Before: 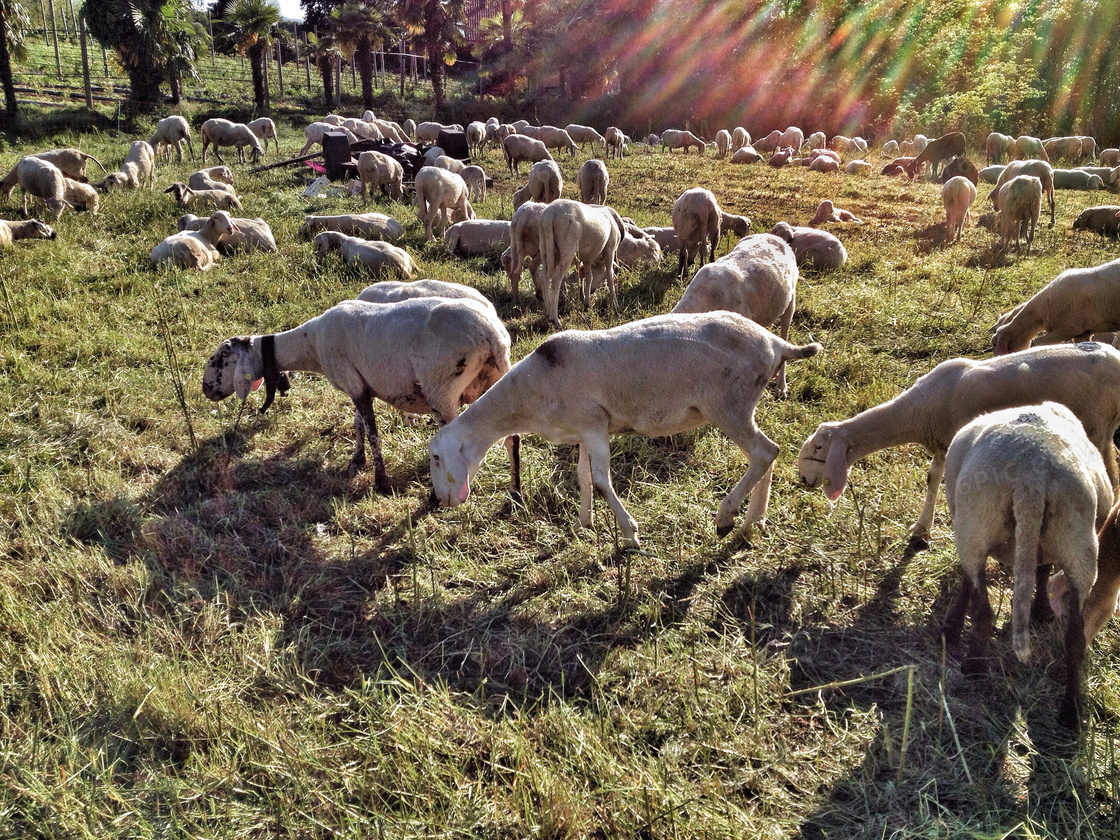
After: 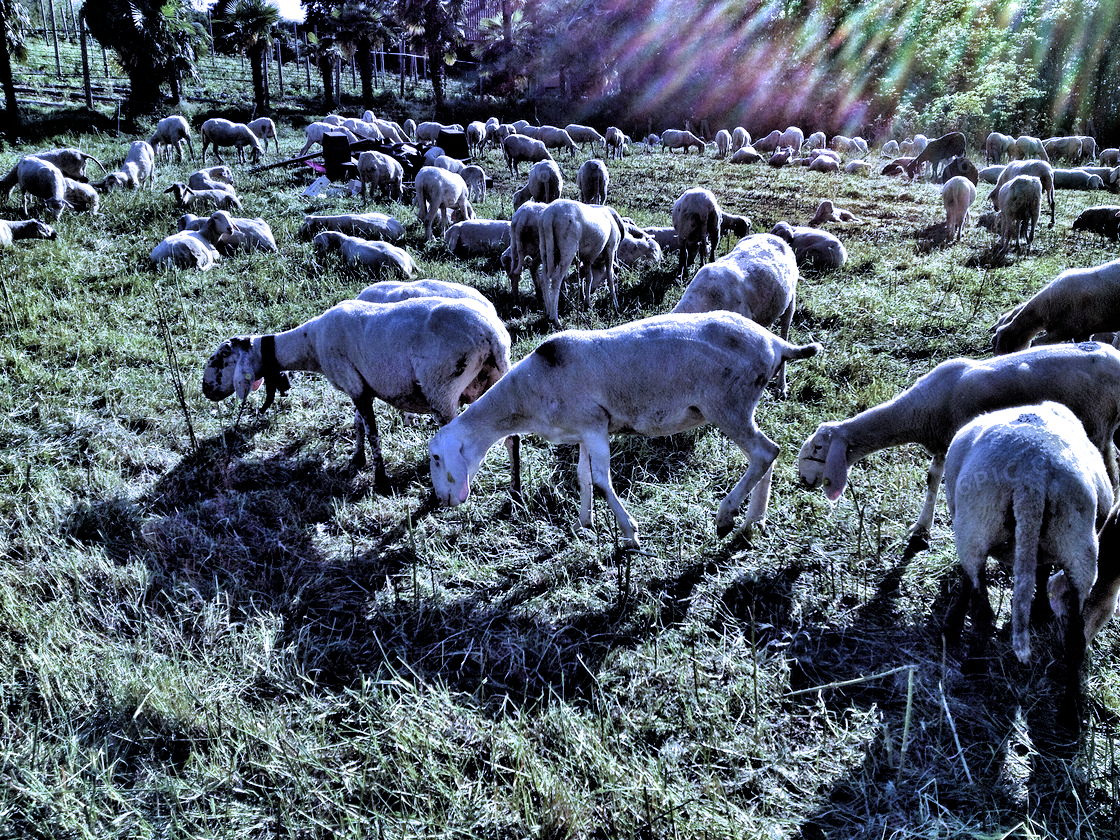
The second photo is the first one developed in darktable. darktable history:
white balance: red 0.766, blue 1.537
filmic rgb: black relative exposure -3.63 EV, white relative exposure 2.16 EV, hardness 3.62
